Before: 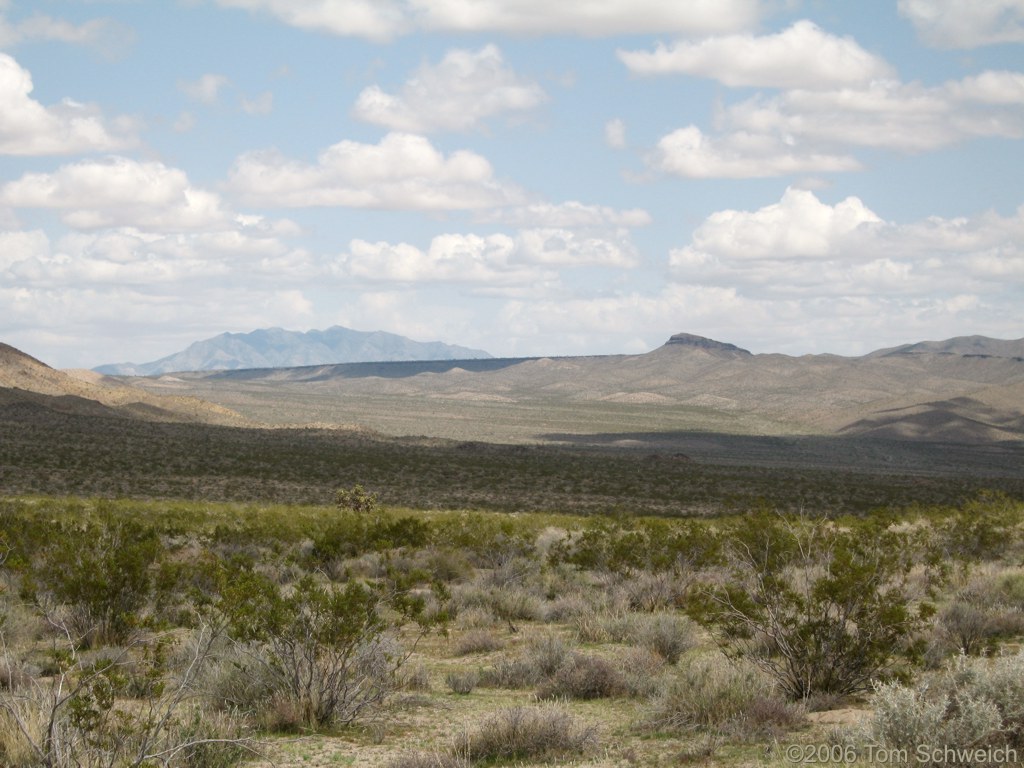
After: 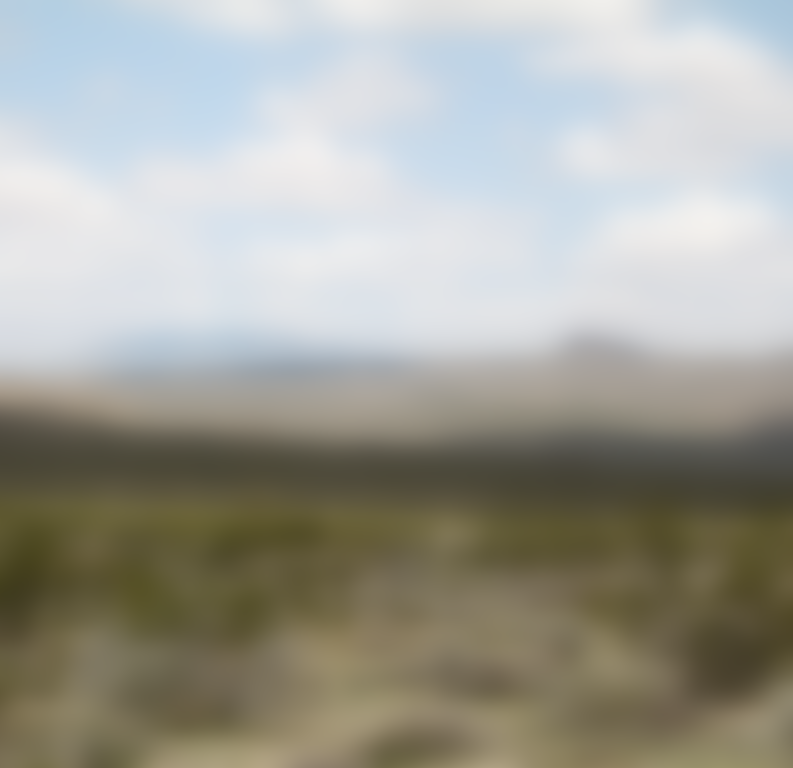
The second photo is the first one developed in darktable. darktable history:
crop: left 9.88%, right 12.664%
tone equalizer: -8 EV 0.06 EV, smoothing diameter 25%, edges refinement/feathering 10, preserve details guided filter
lowpass: radius 16, unbound 0
contrast brightness saturation: contrast 0.15, brightness 0.05
